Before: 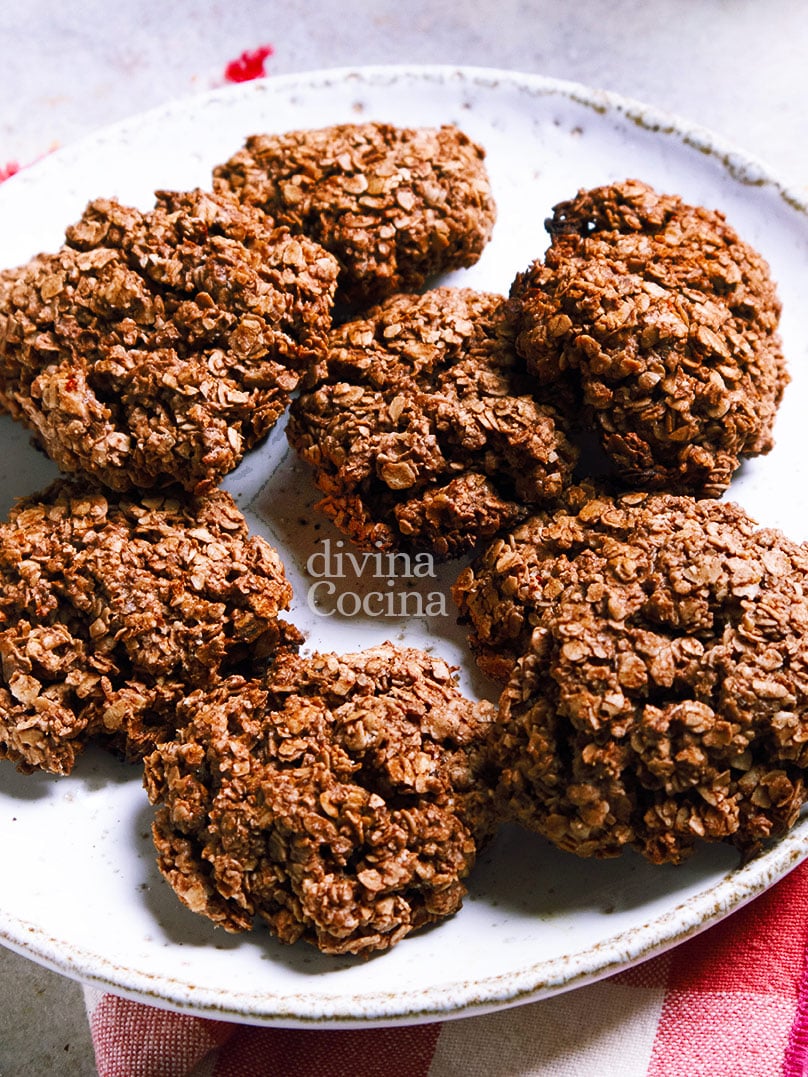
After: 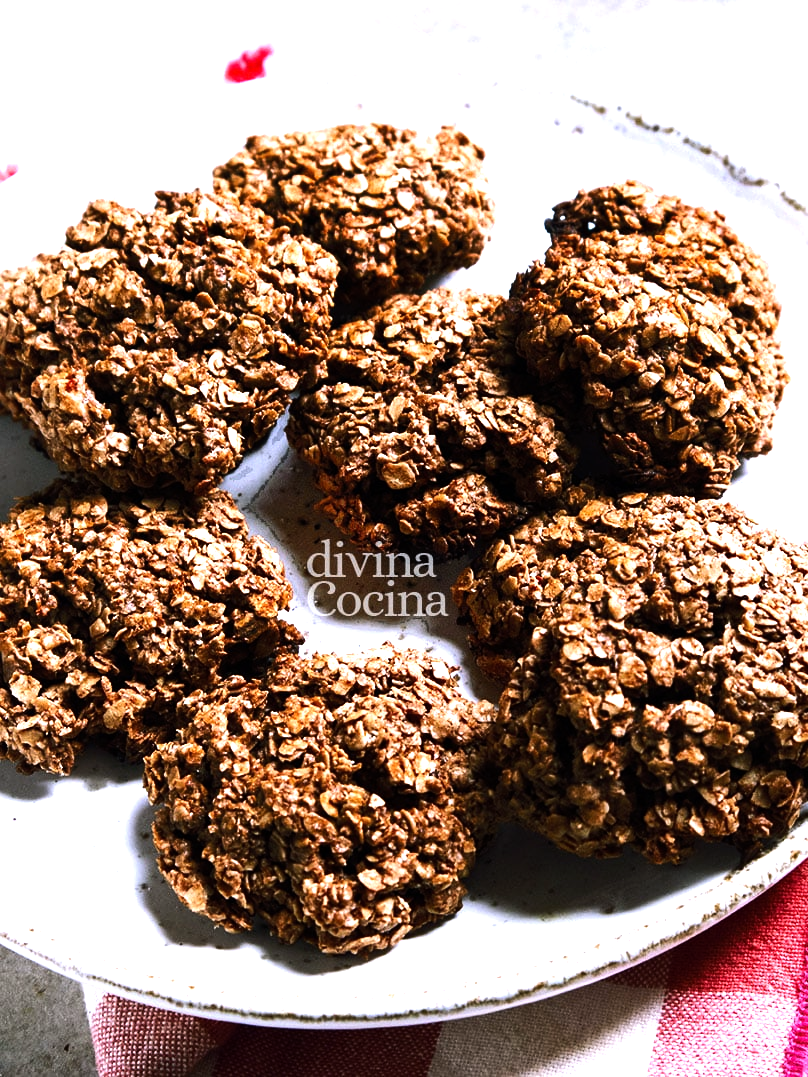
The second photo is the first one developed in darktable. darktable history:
tone equalizer: -8 EV -1.08 EV, -7 EV -1.01 EV, -6 EV -0.867 EV, -5 EV -0.578 EV, -3 EV 0.578 EV, -2 EV 0.867 EV, -1 EV 1.01 EV, +0 EV 1.08 EV, edges refinement/feathering 500, mask exposure compensation -1.57 EV, preserve details no
white balance: red 0.974, blue 1.044
